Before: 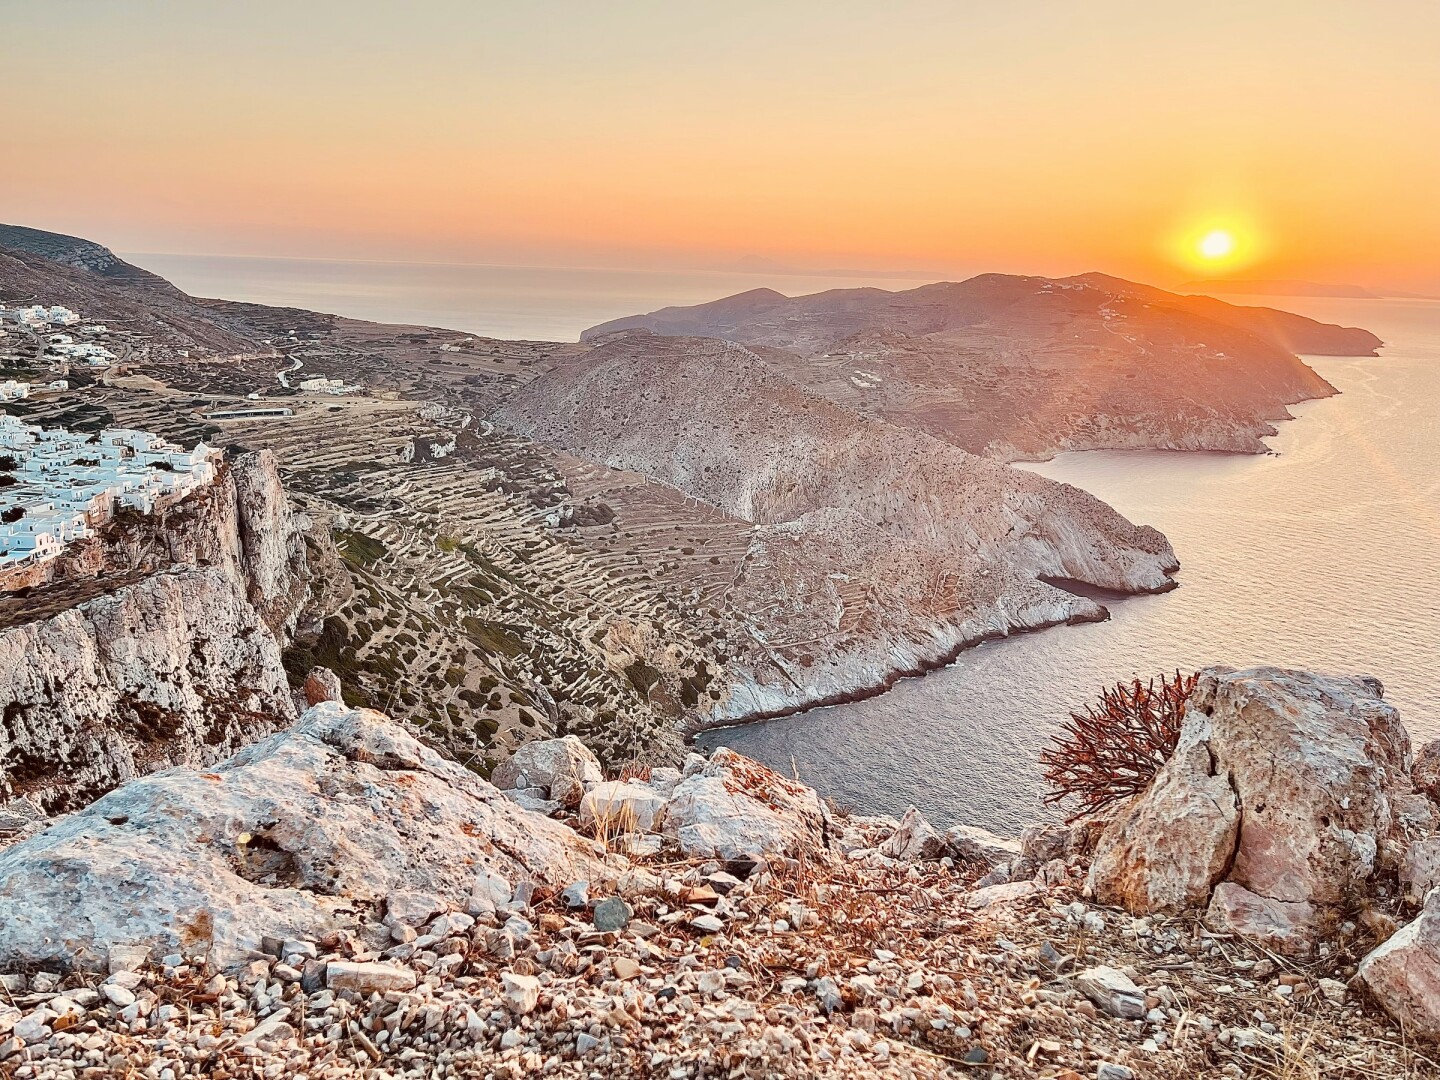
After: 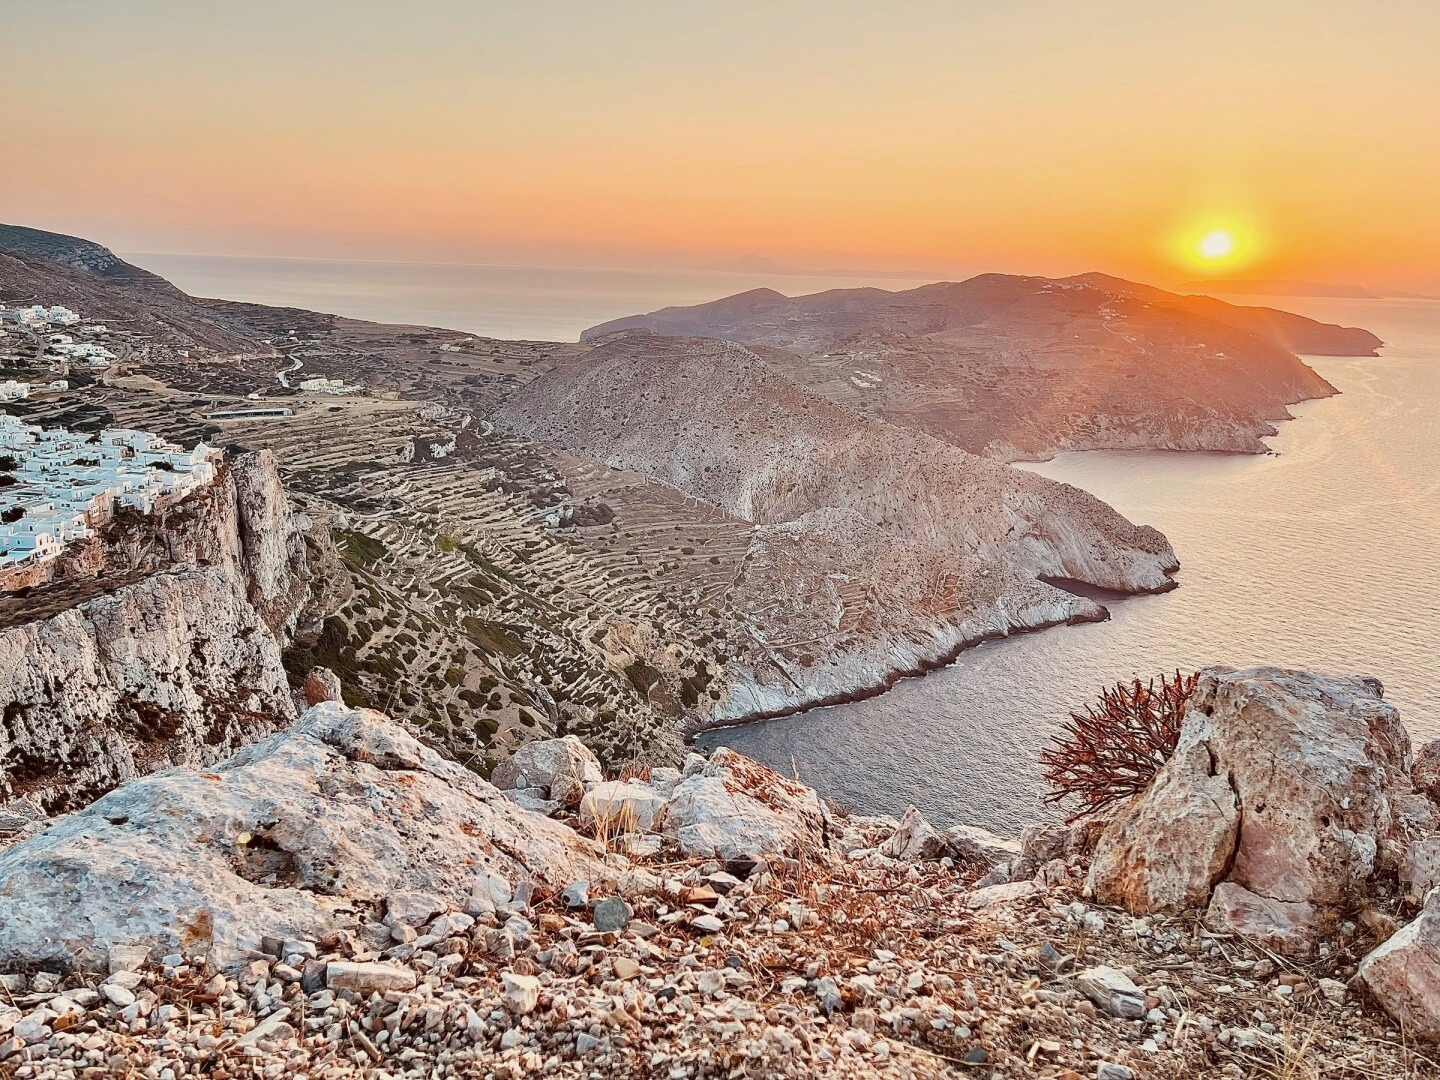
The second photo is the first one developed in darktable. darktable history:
exposure: exposure -0.157 EV, compensate highlight preservation false
tone equalizer: on, module defaults
